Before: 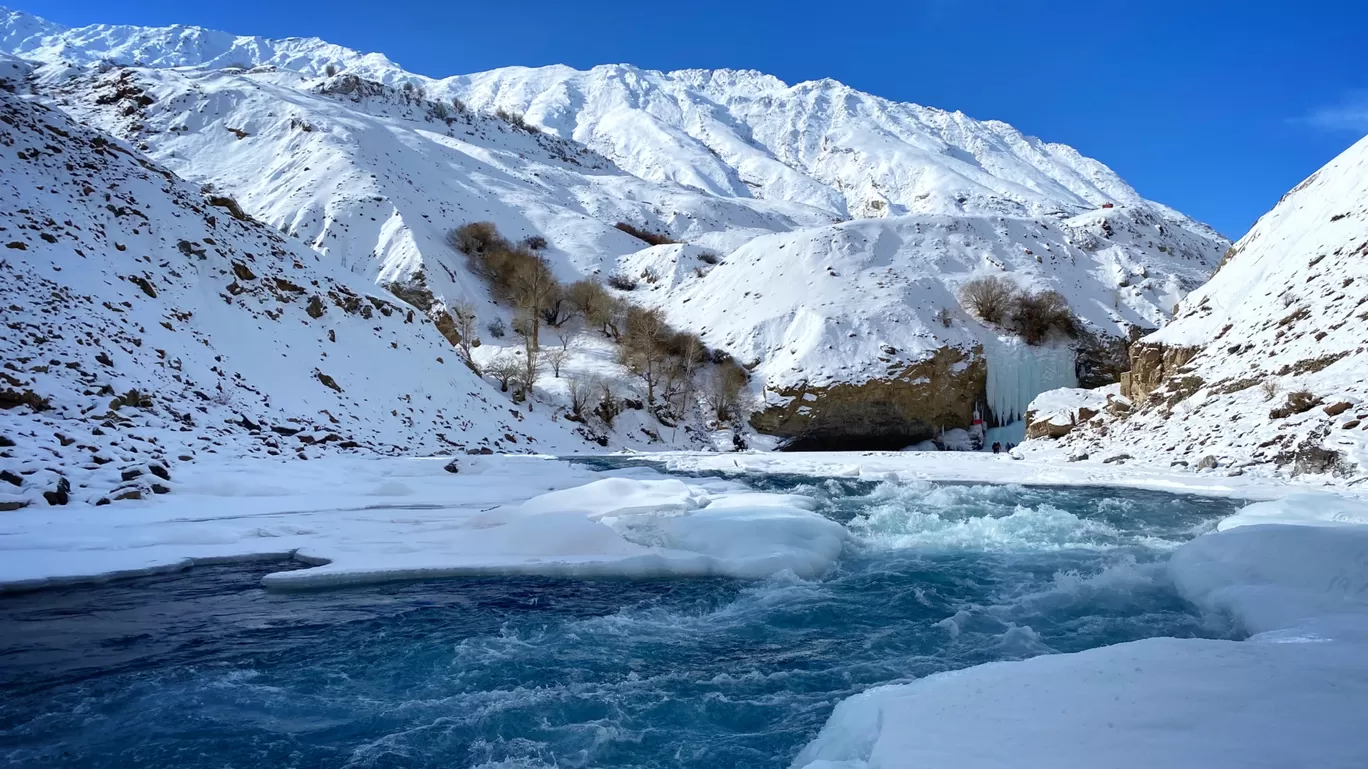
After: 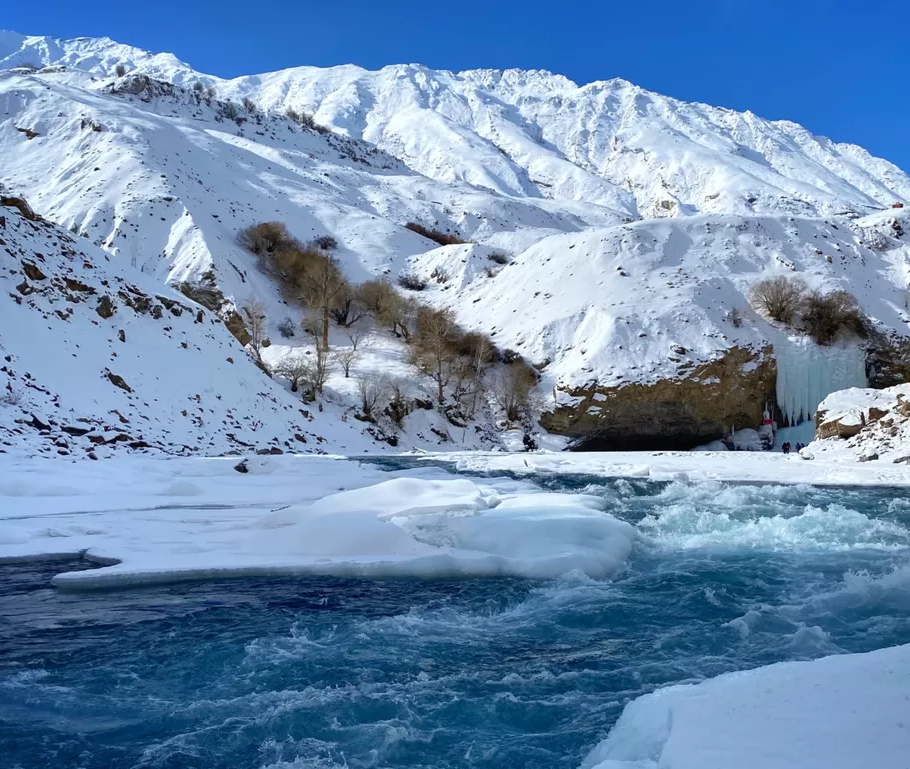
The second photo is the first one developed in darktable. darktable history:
crop and rotate: left 15.423%, right 18.044%
